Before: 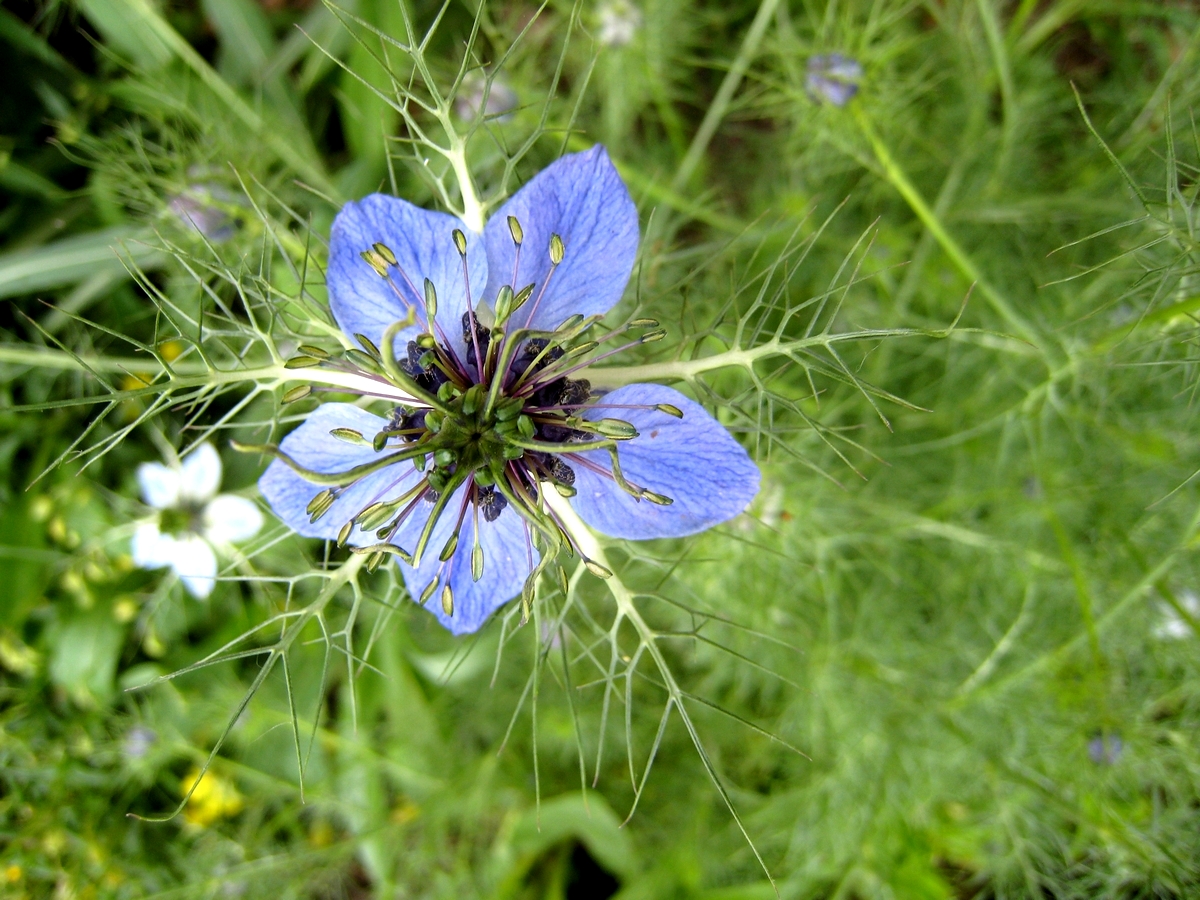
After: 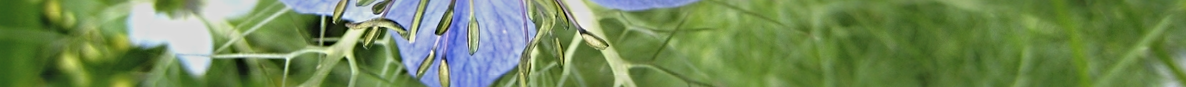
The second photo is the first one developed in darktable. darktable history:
sharpen: radius 4.883
rotate and perspective: rotation -1°, crop left 0.011, crop right 0.989, crop top 0.025, crop bottom 0.975
exposure: black level correction -0.015, exposure -0.5 EV, compensate highlight preservation false
crop and rotate: top 59.084%, bottom 30.916%
